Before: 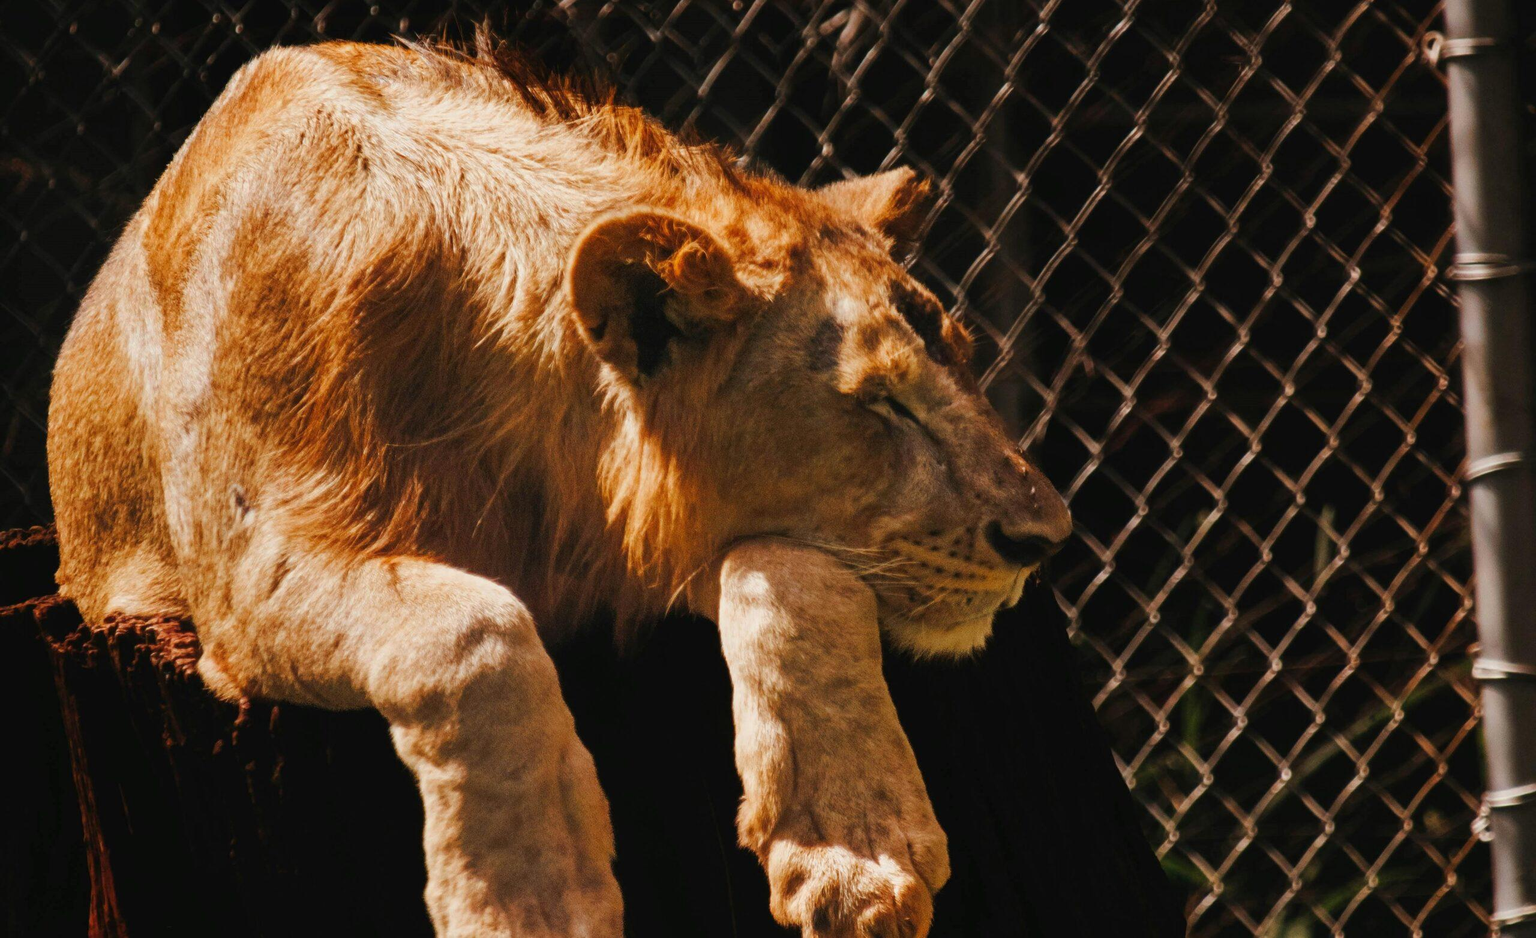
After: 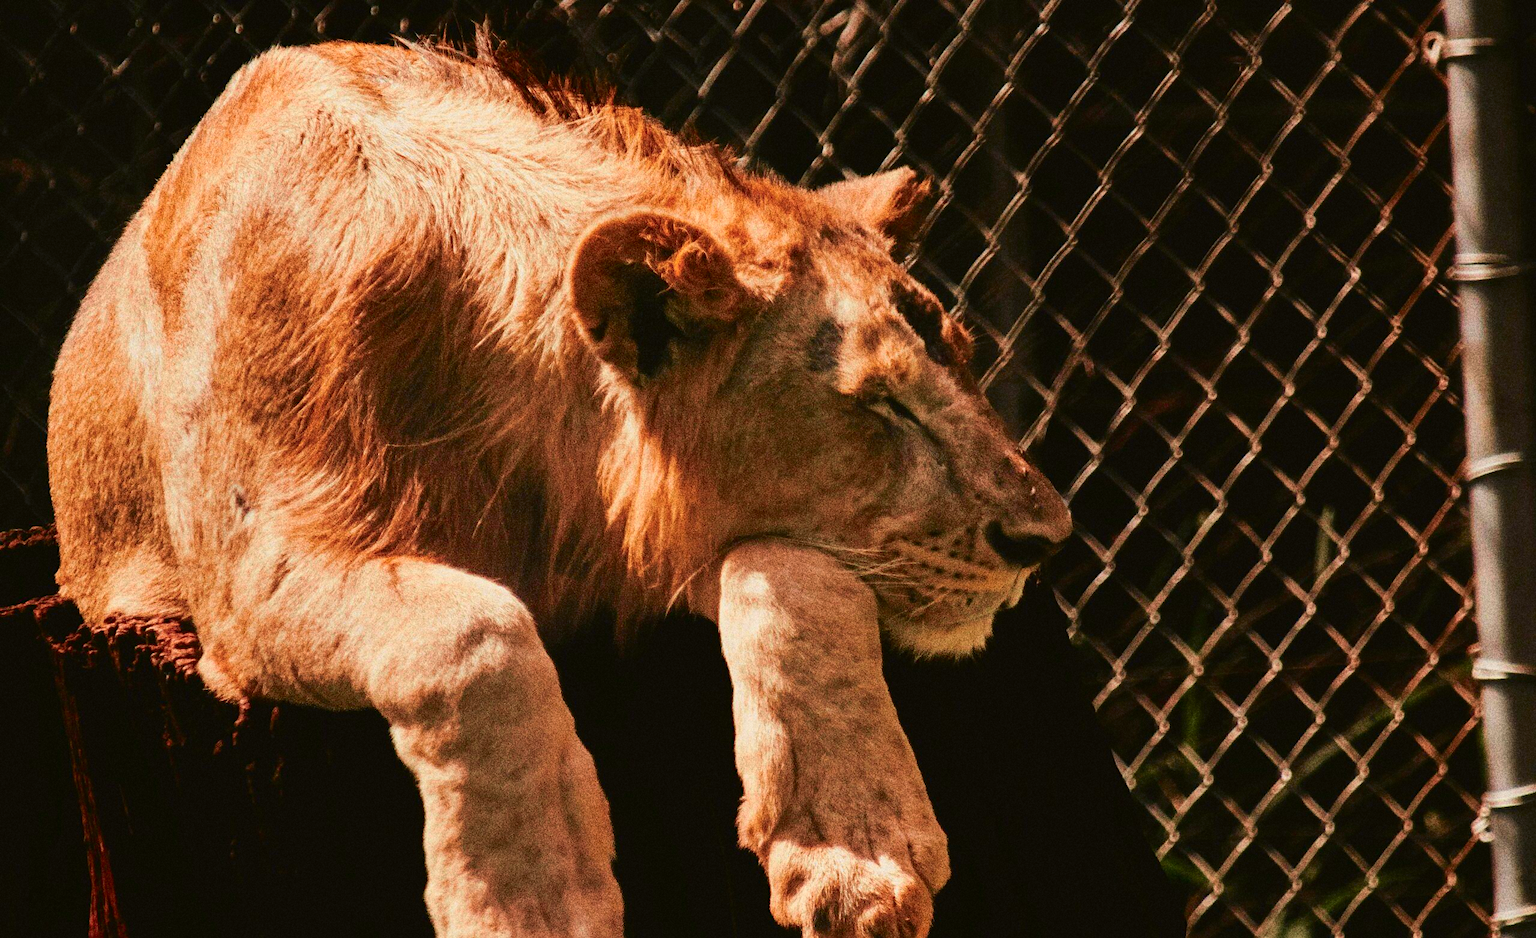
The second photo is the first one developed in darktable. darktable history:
sharpen: amount 0.2
grain: coarseness 10.62 ISO, strength 55.56%
tone curve: curves: ch0 [(0, 0.021) (0.049, 0.044) (0.152, 0.14) (0.328, 0.377) (0.473, 0.543) (0.641, 0.705) (0.868, 0.887) (1, 0.969)]; ch1 [(0, 0) (0.302, 0.331) (0.427, 0.433) (0.472, 0.47) (0.502, 0.503) (0.522, 0.526) (0.564, 0.591) (0.602, 0.632) (0.677, 0.701) (0.859, 0.885) (1, 1)]; ch2 [(0, 0) (0.33, 0.301) (0.447, 0.44) (0.487, 0.496) (0.502, 0.516) (0.535, 0.554) (0.565, 0.598) (0.618, 0.629) (1, 1)], color space Lab, independent channels, preserve colors none
